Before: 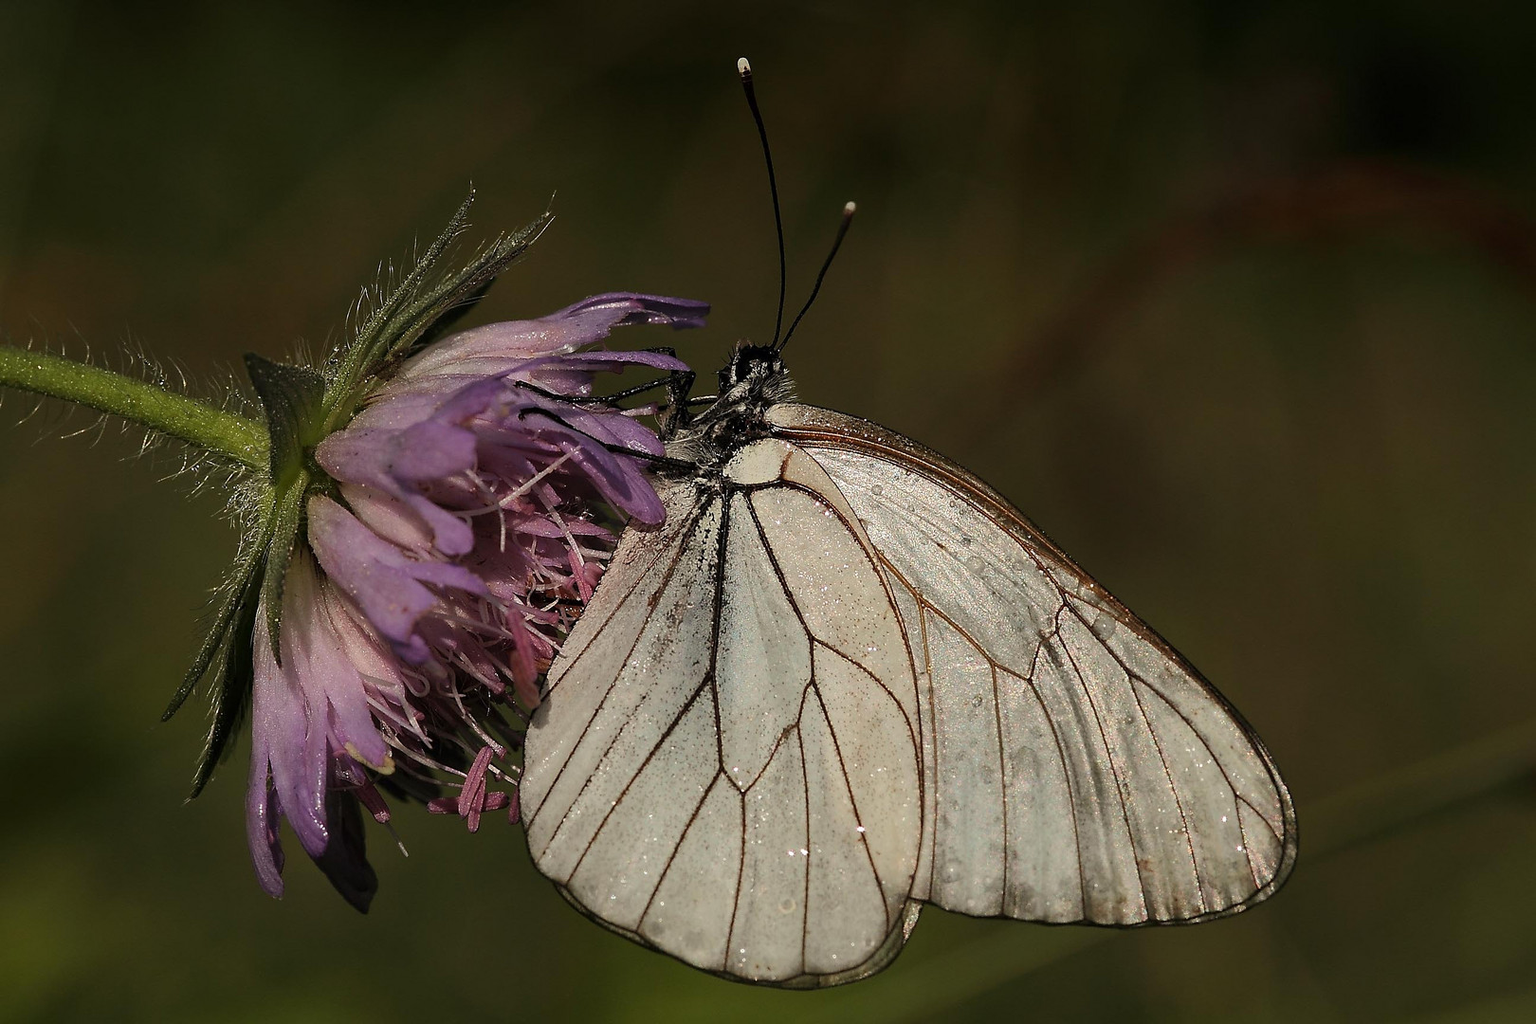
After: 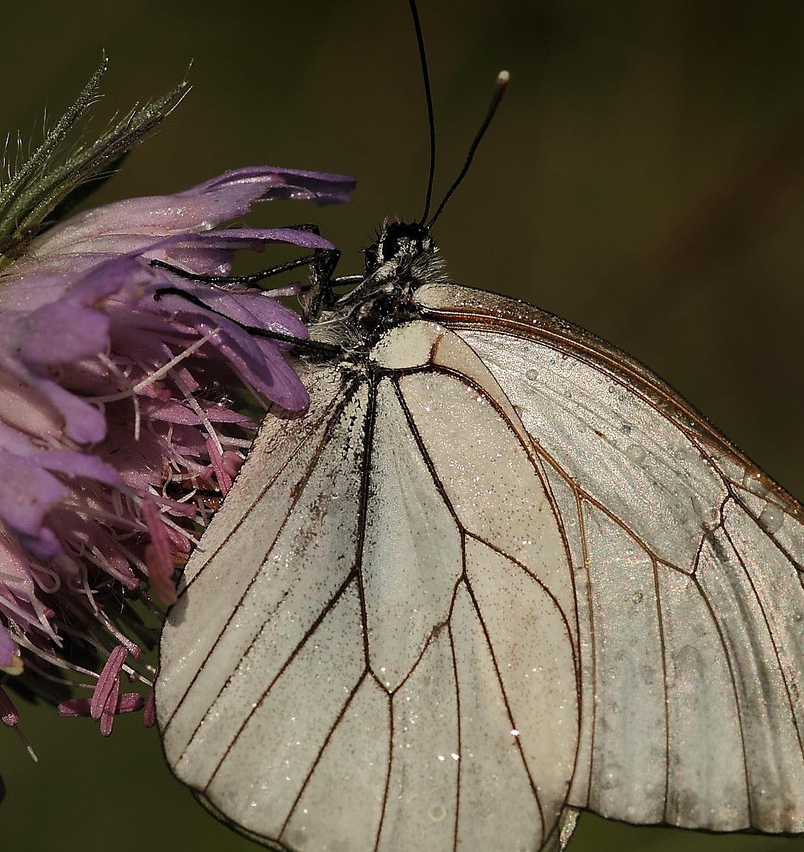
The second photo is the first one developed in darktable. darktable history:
crop and rotate: angle 0.011°, left 24.253%, top 13.144%, right 26.047%, bottom 7.936%
